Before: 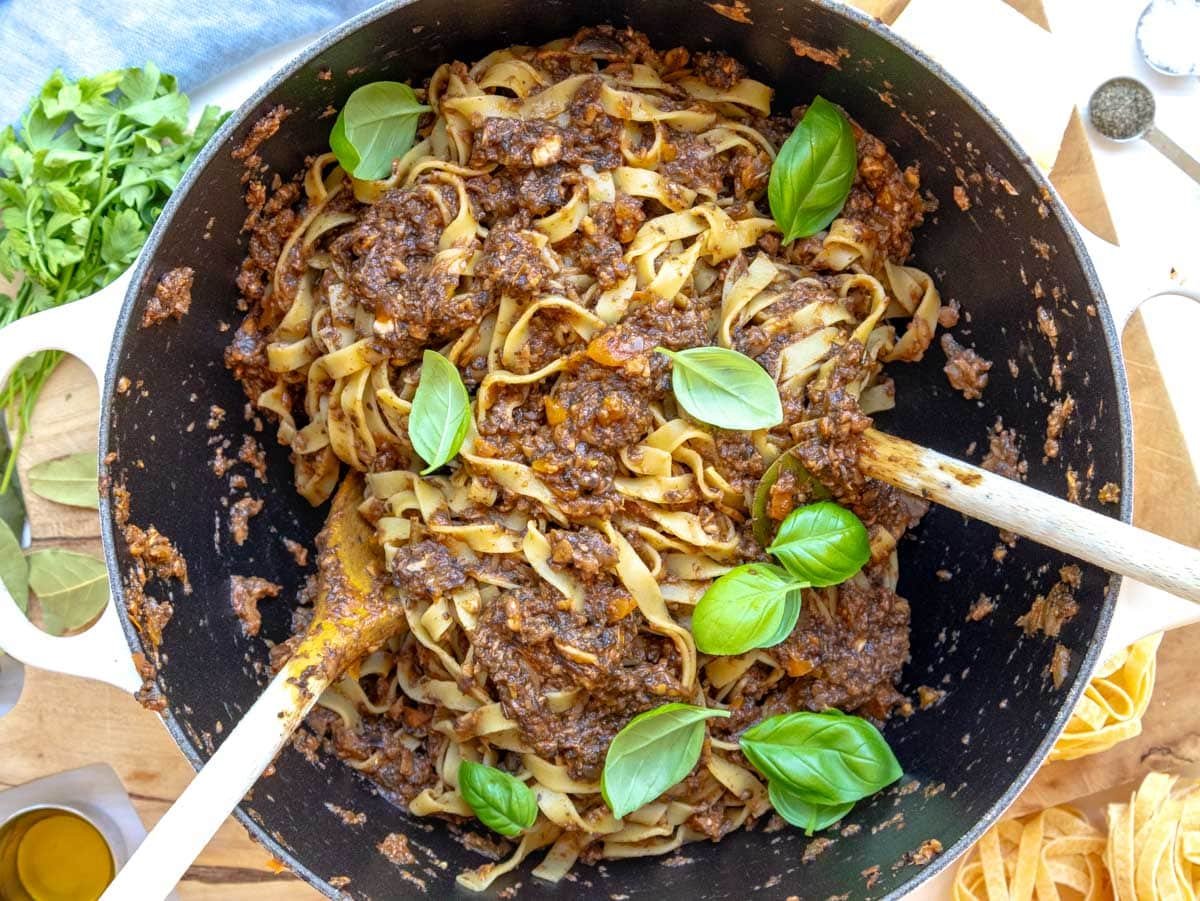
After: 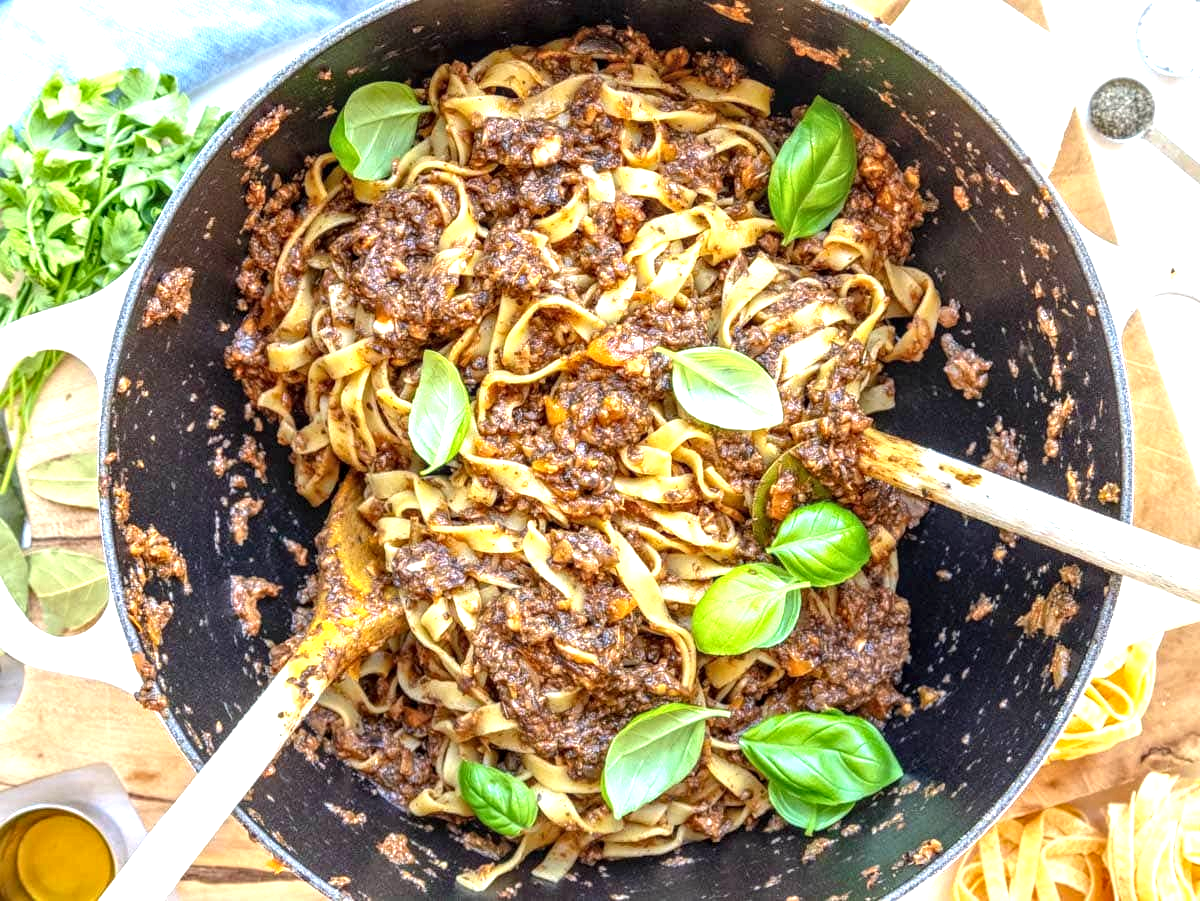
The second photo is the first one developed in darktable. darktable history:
exposure: exposure 0.766 EV, compensate highlight preservation false
local contrast: highlights 35%, detail 135%
